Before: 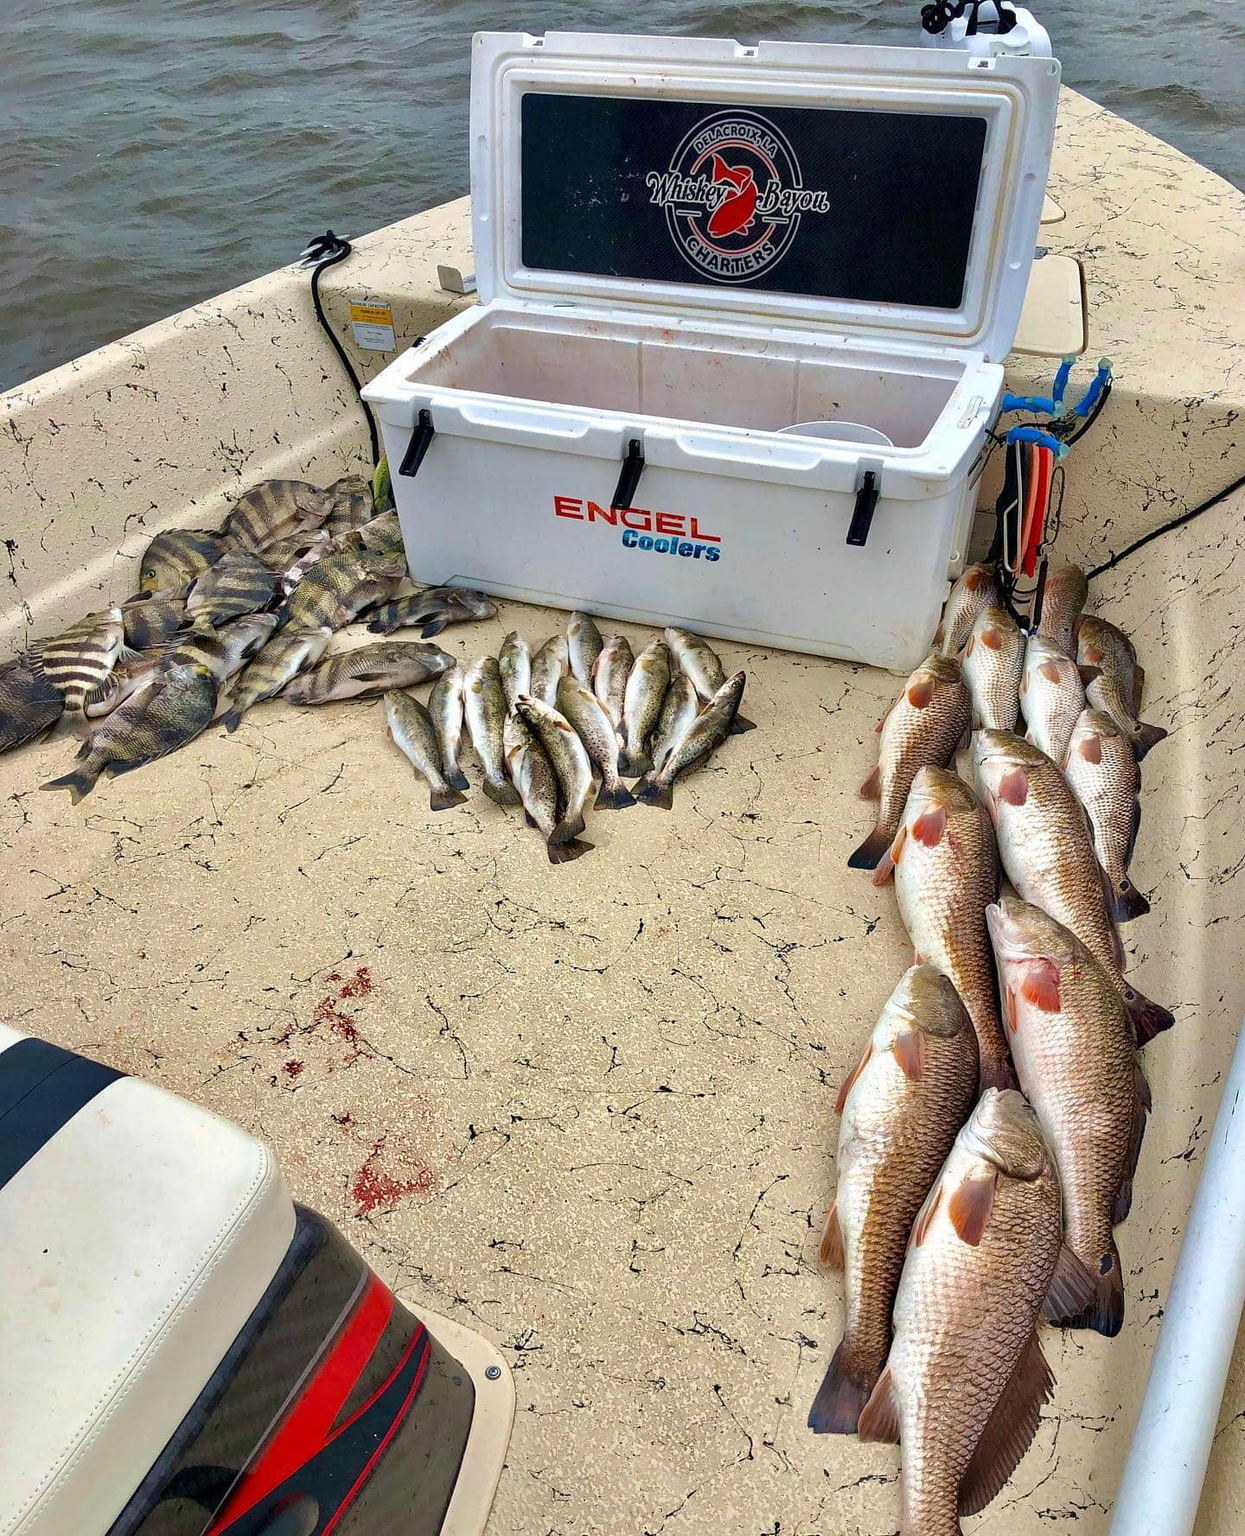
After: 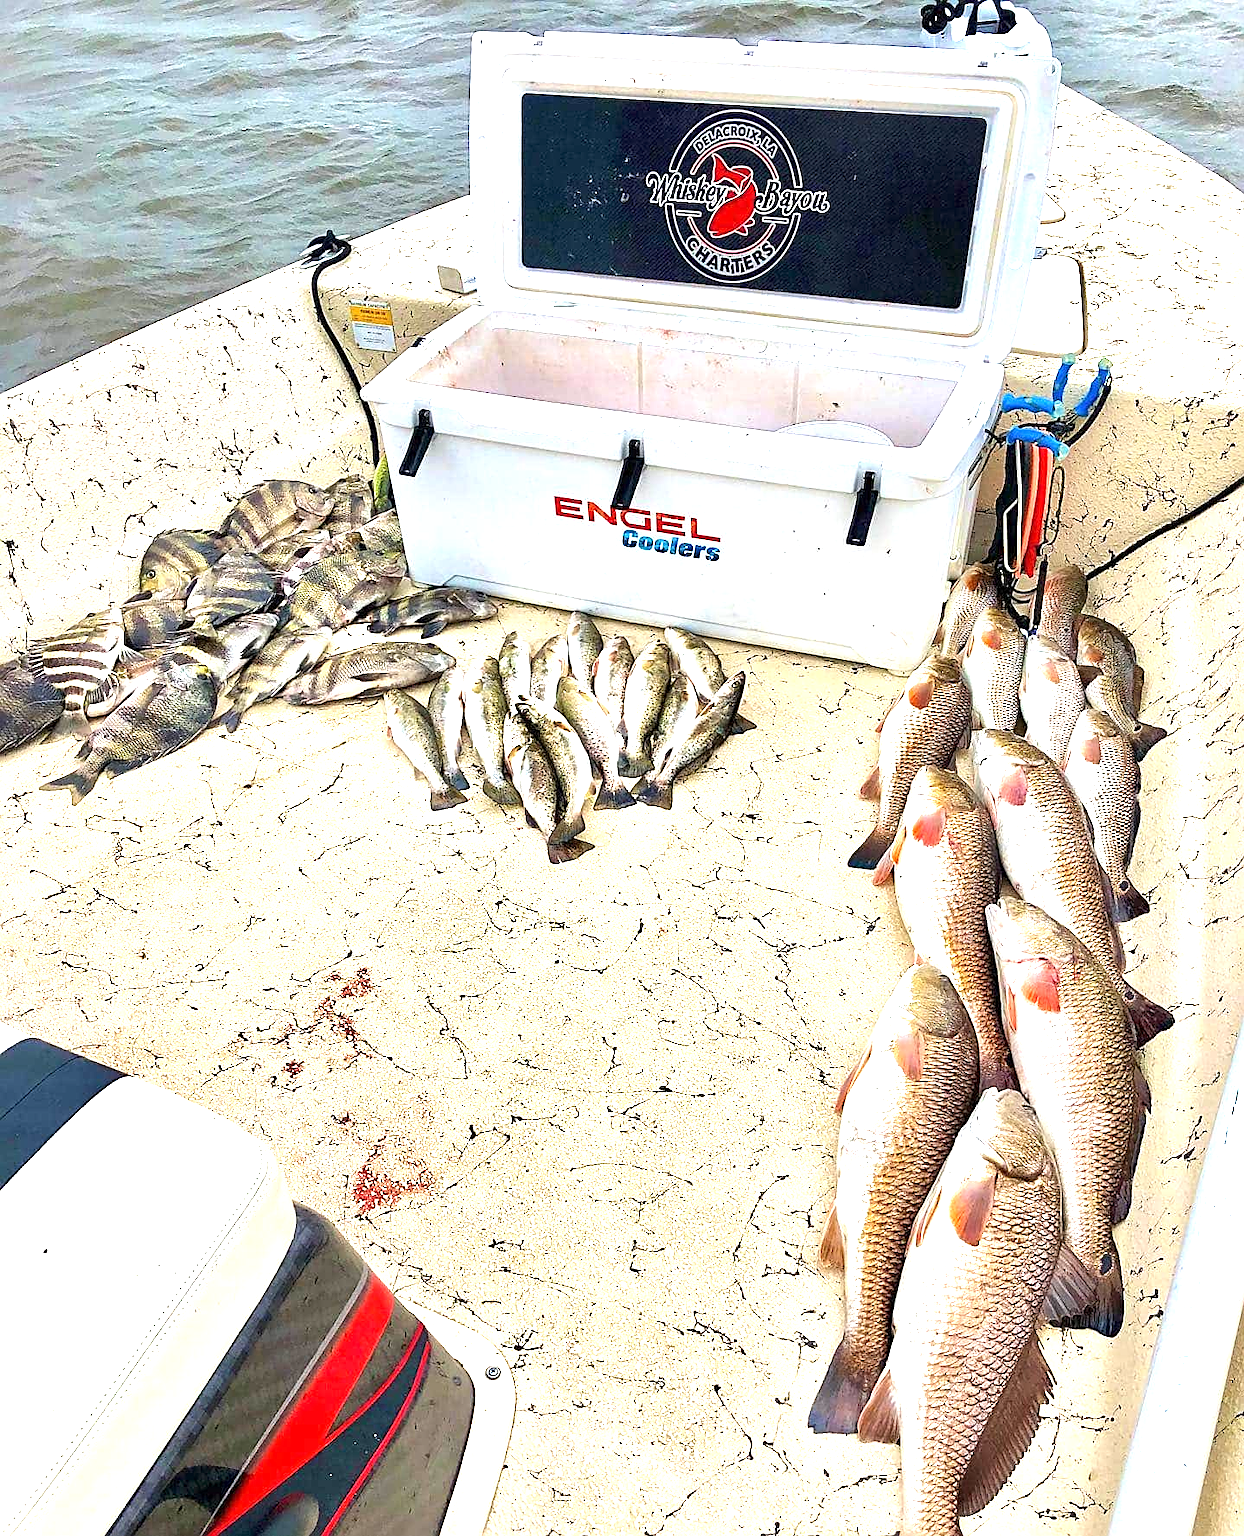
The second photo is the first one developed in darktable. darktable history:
exposure: exposure 1.5 EV, compensate highlight preservation false
sharpen: on, module defaults
